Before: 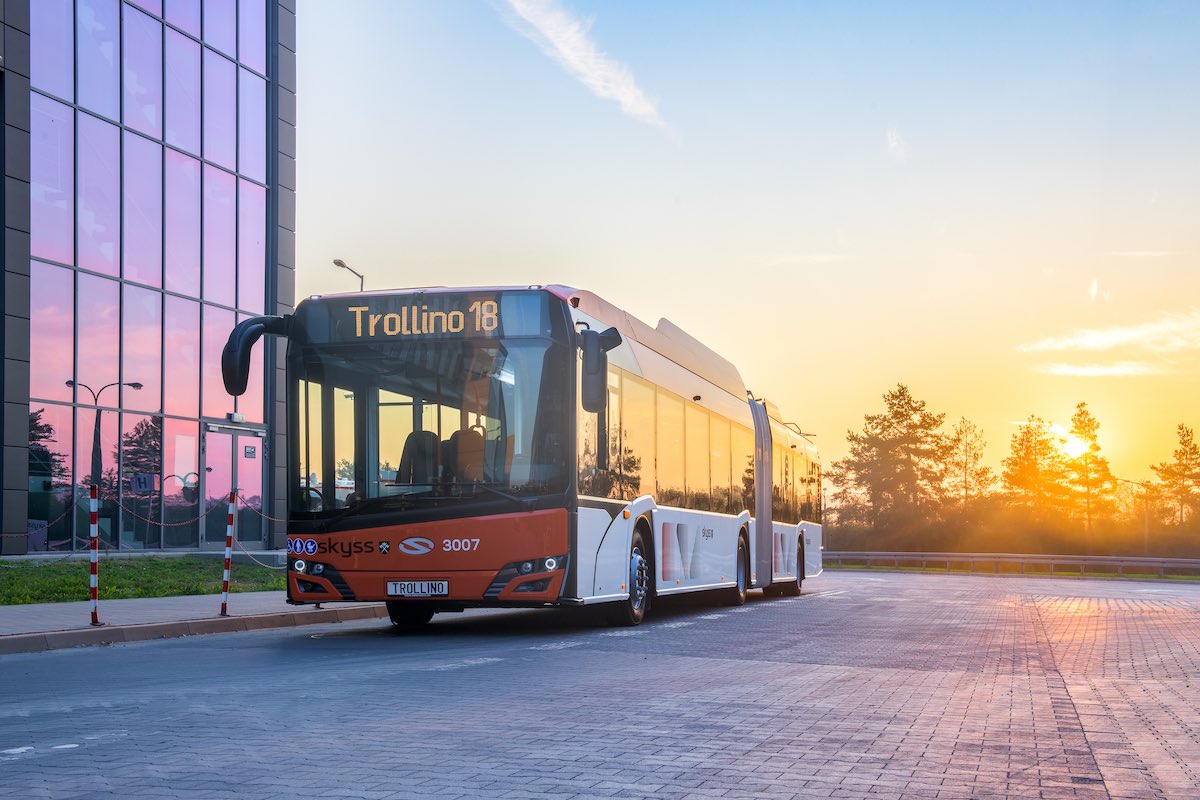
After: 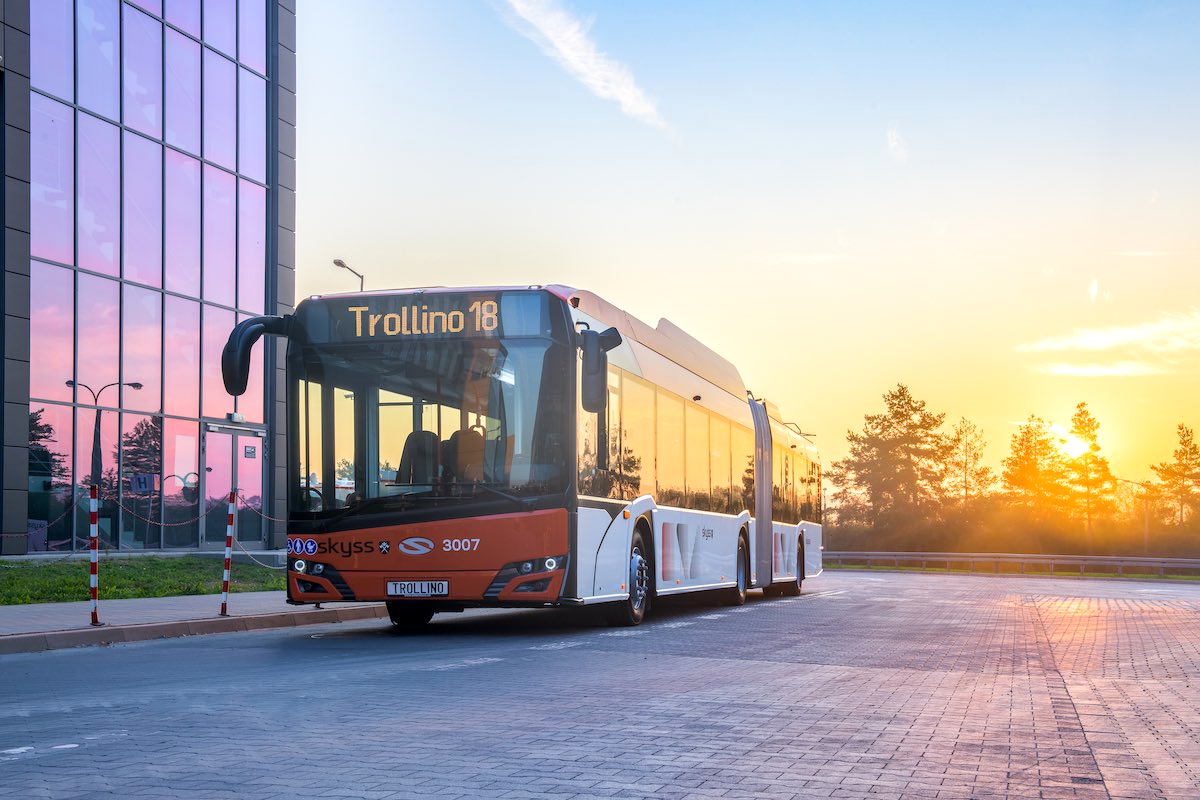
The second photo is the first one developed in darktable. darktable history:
exposure: black level correction 0.001, exposure 0.137 EV, compensate highlight preservation false
